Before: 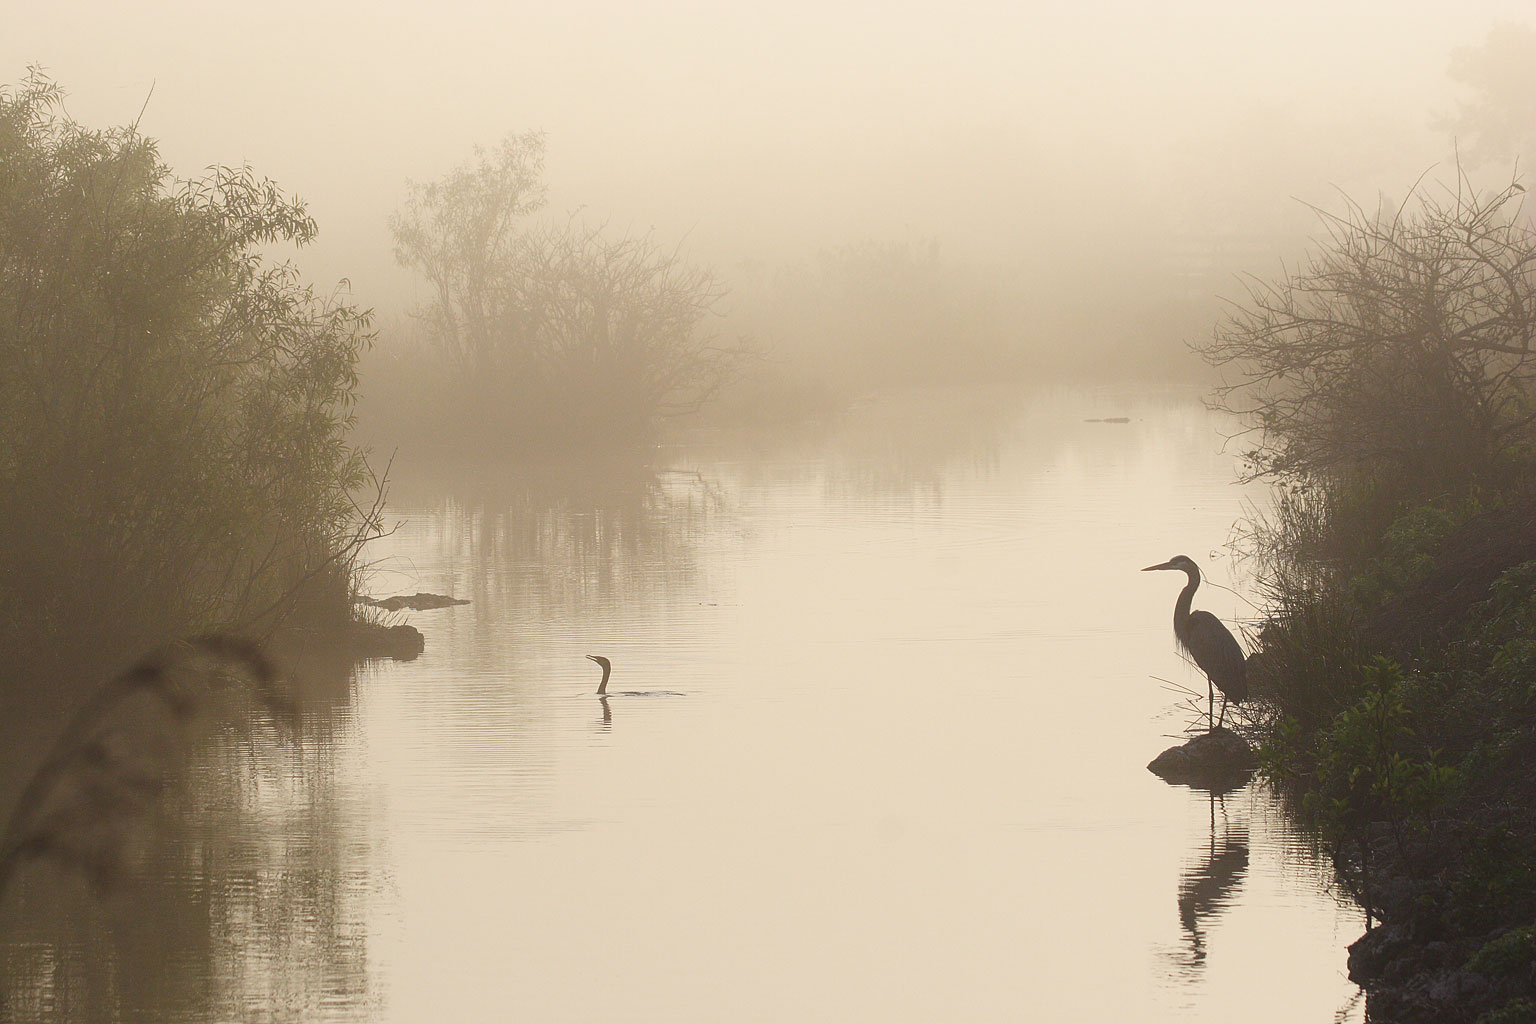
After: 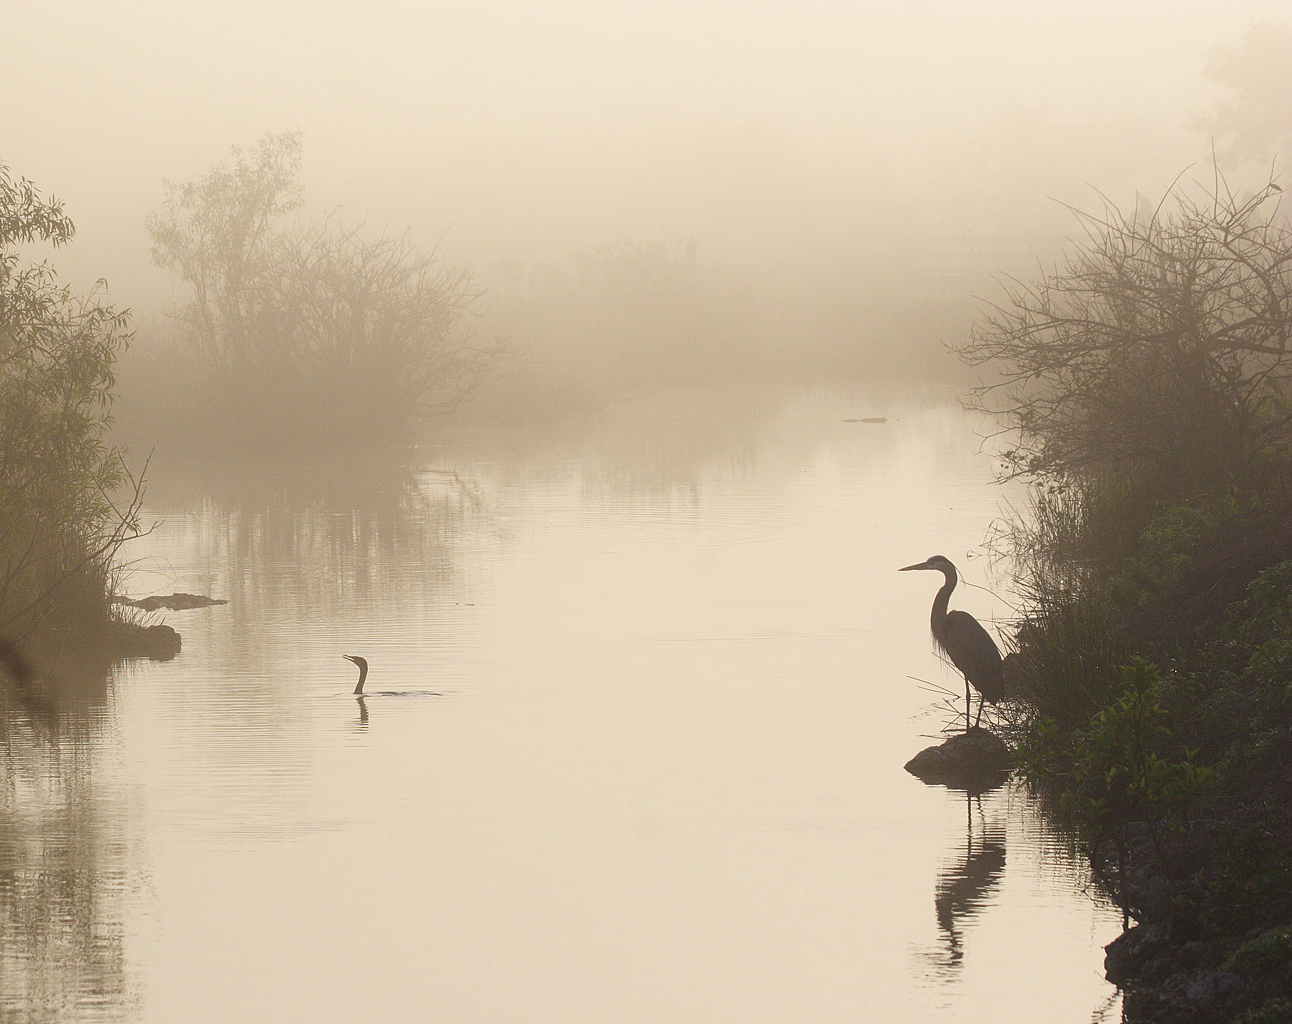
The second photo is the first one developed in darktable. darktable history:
crop: left 15.883%
